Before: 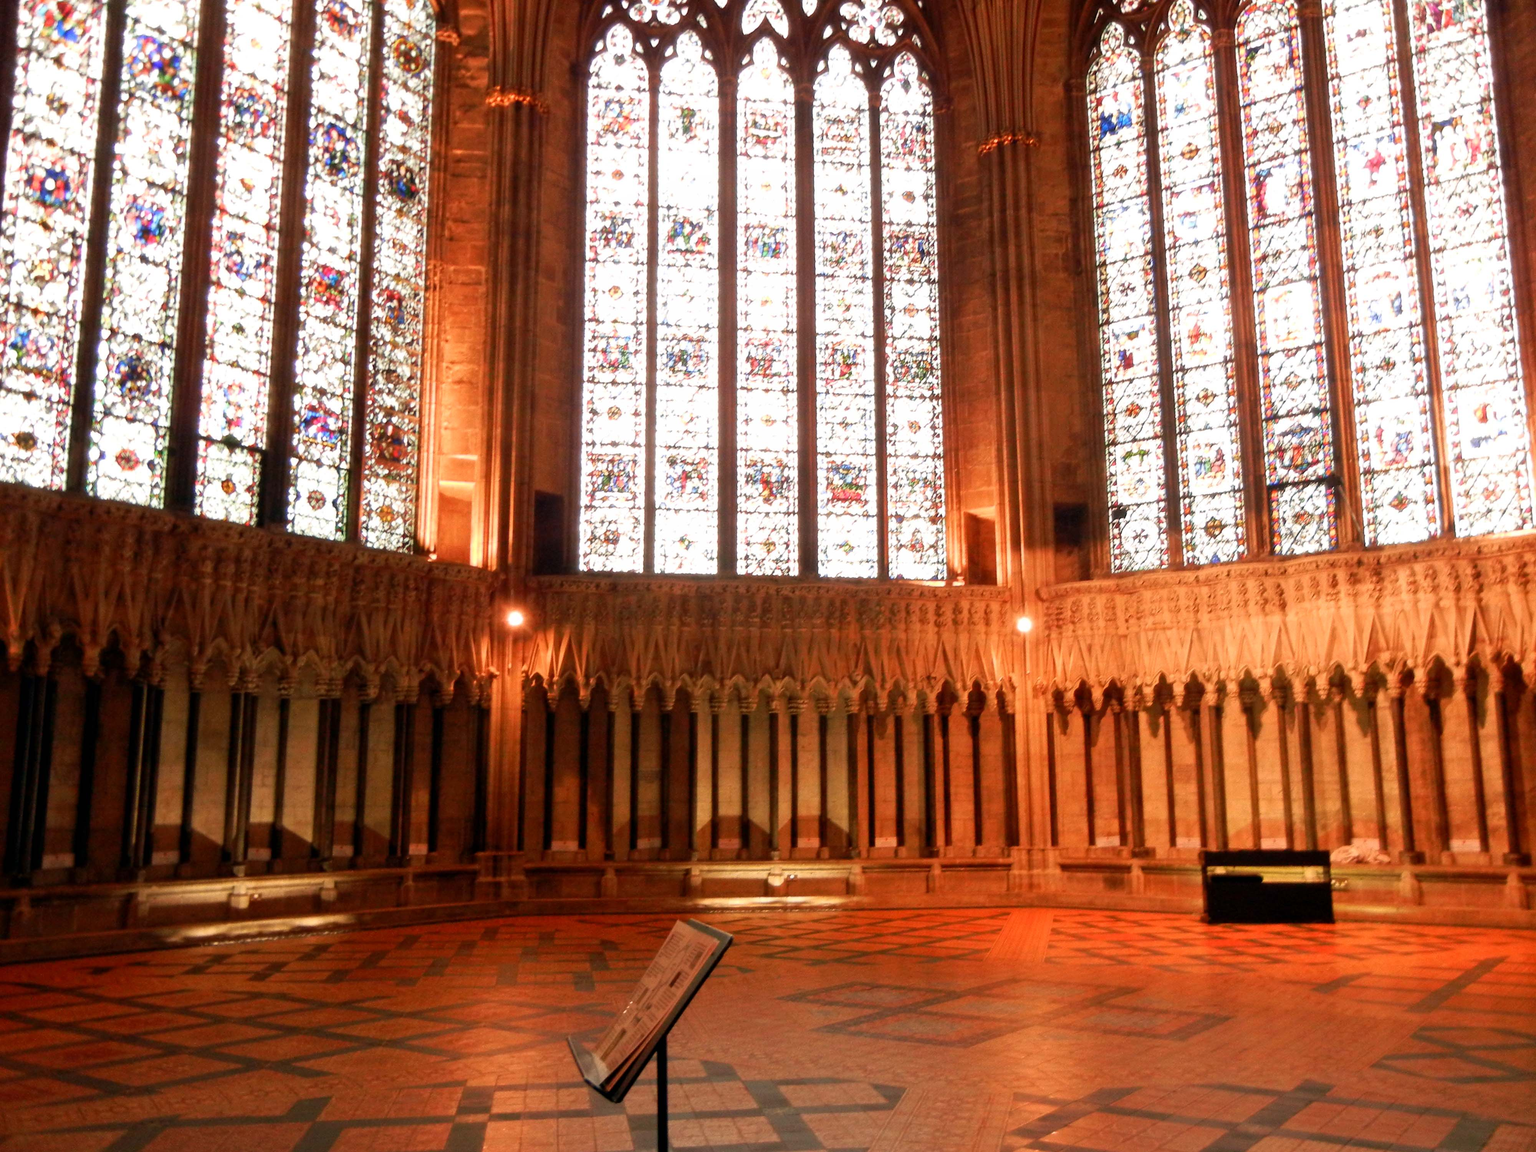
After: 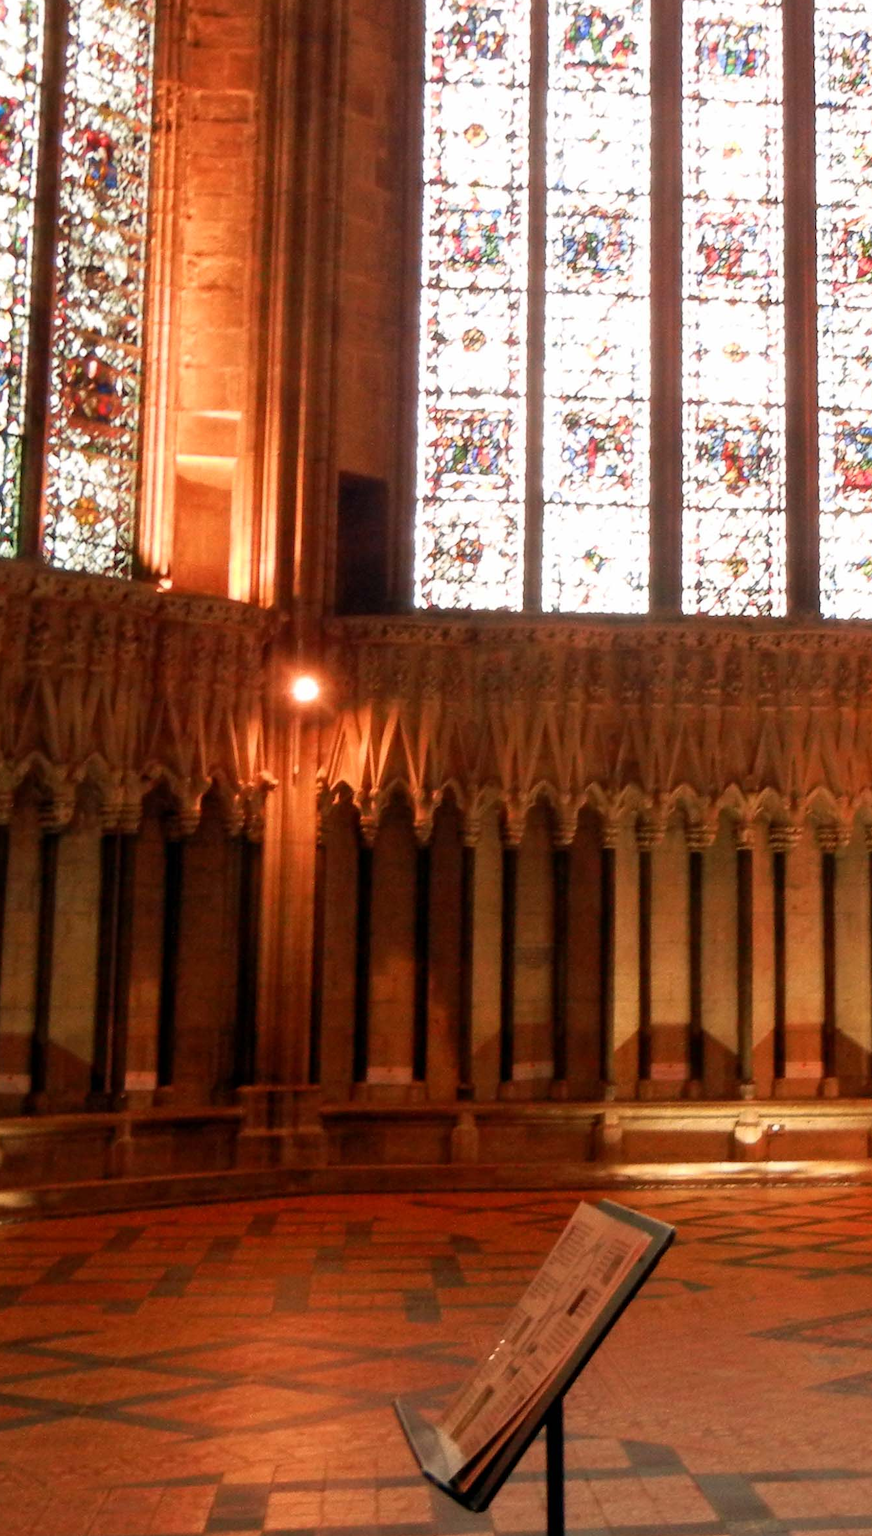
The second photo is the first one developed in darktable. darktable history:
crop and rotate: left 21.87%, top 18.527%, right 44.686%, bottom 2.983%
